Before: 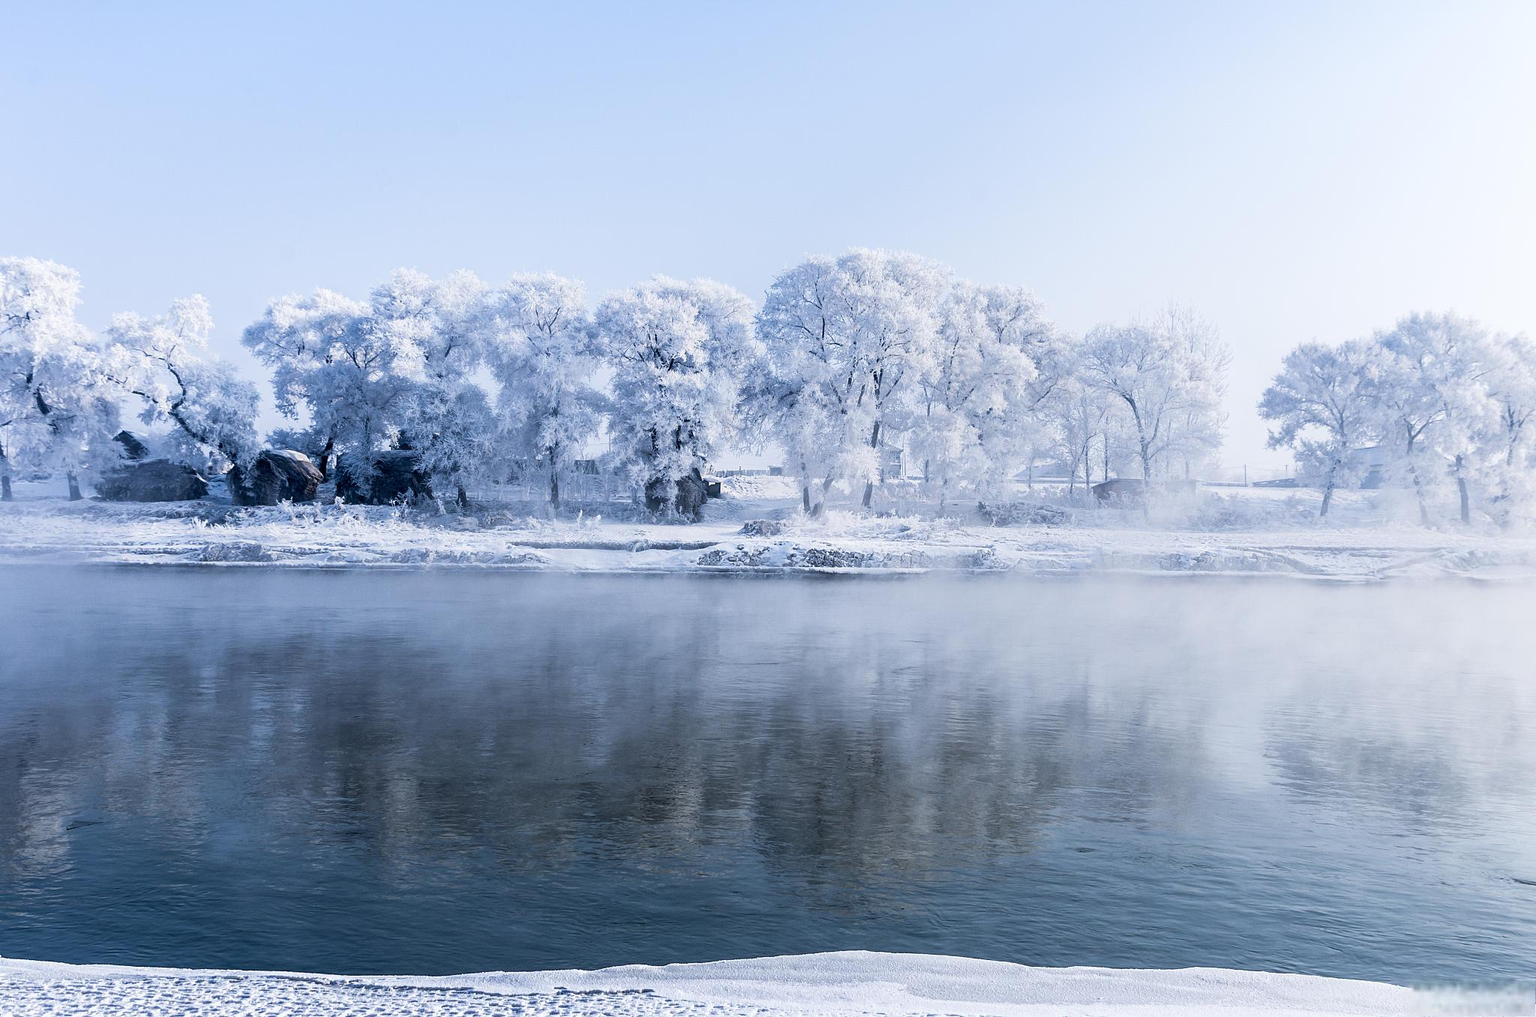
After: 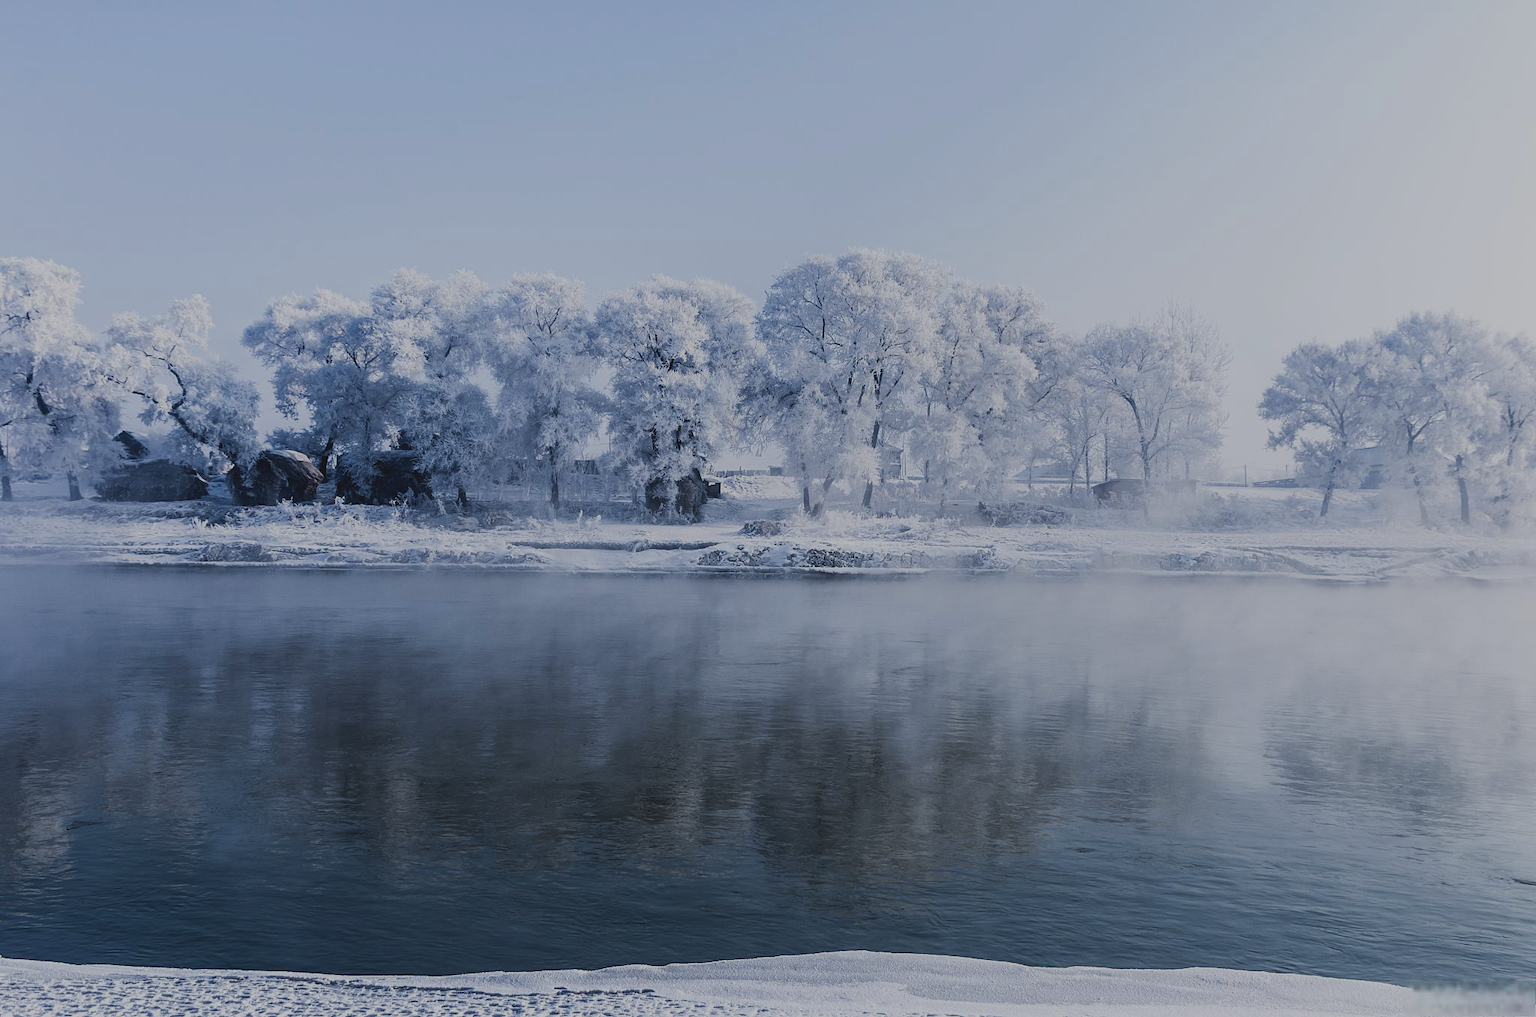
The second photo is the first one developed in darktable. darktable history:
exposure: black level correction -0.016, exposure -1.024 EV, compensate highlight preservation false
contrast brightness saturation: contrast 0.071
